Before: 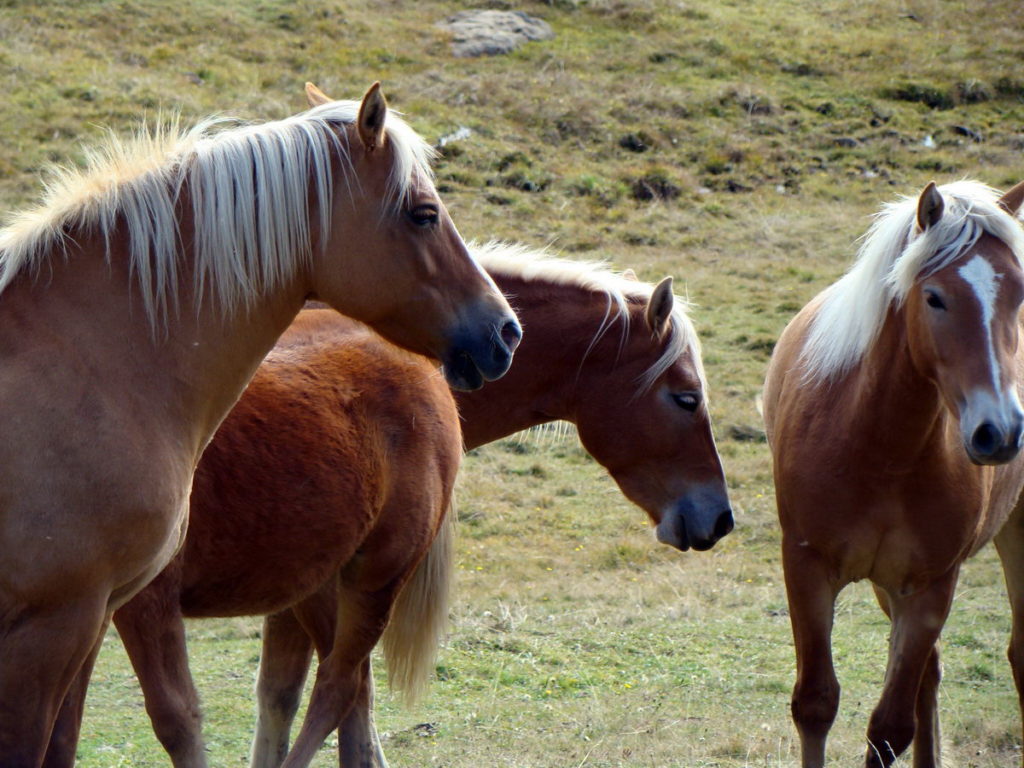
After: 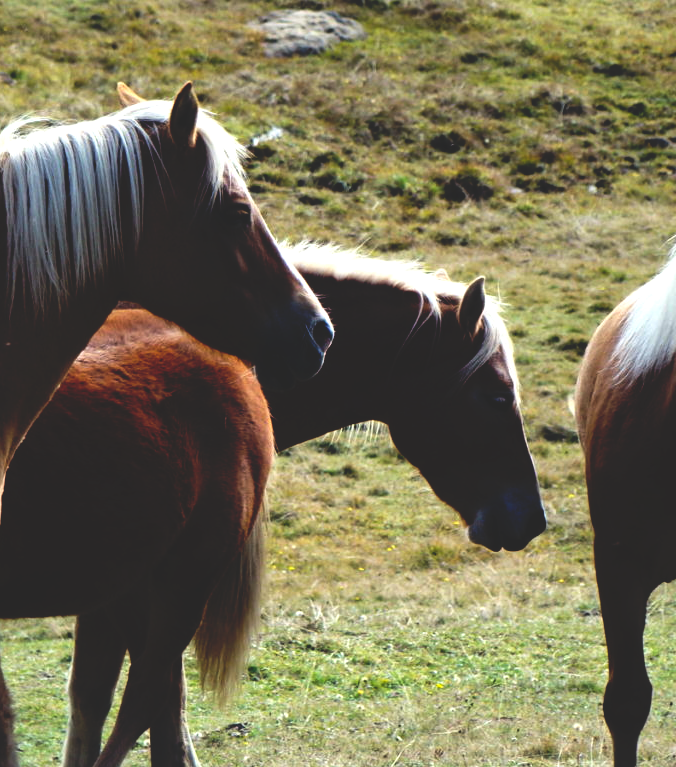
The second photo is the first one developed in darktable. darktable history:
crop and rotate: left 18.442%, right 15.508%
tone equalizer: -8 EV -0.417 EV, -7 EV -0.389 EV, -6 EV -0.333 EV, -5 EV -0.222 EV, -3 EV 0.222 EV, -2 EV 0.333 EV, -1 EV 0.389 EV, +0 EV 0.417 EV, edges refinement/feathering 500, mask exposure compensation -1.57 EV, preserve details no
base curve: curves: ch0 [(0, 0.02) (0.083, 0.036) (1, 1)], preserve colors none
